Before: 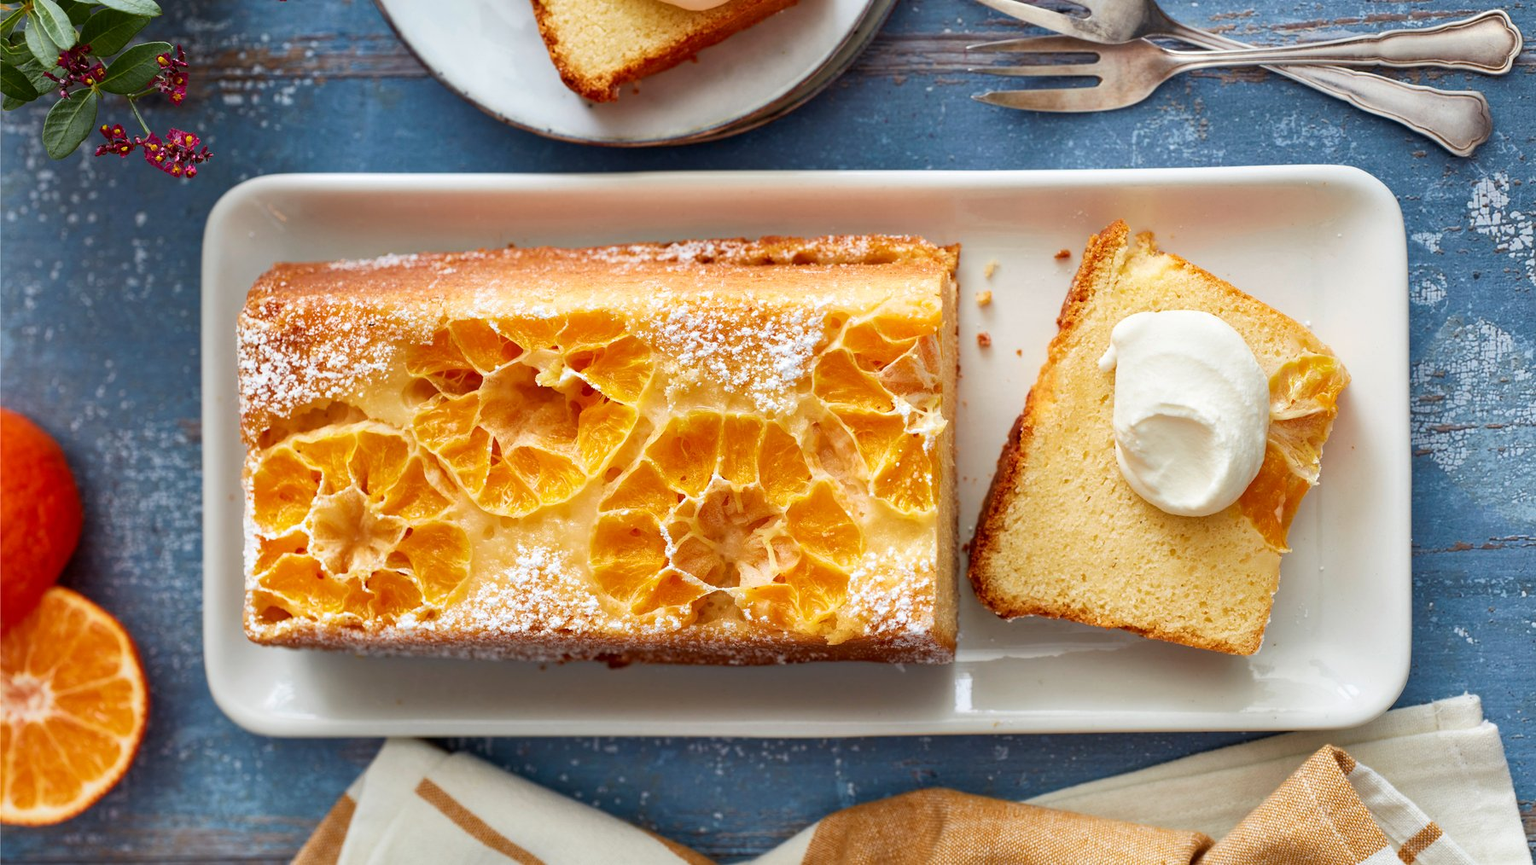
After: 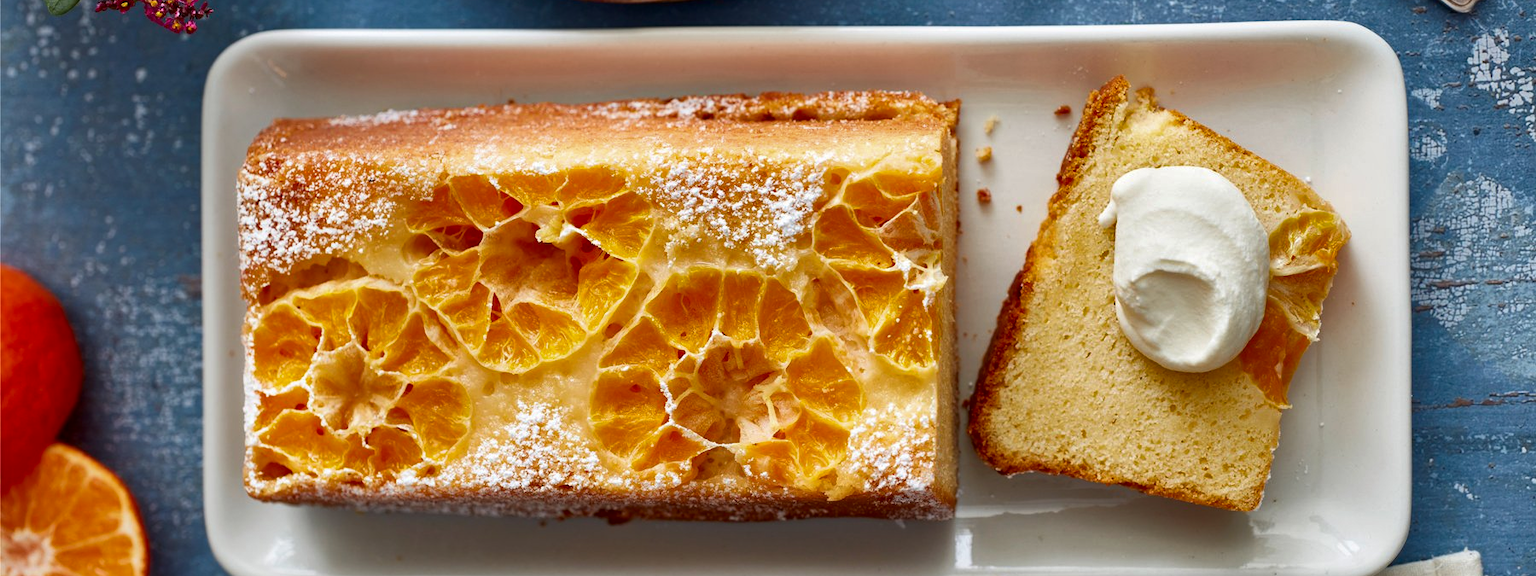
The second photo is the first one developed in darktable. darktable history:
contrast brightness saturation: brightness -0.096
crop: top 16.683%, bottom 16.698%
shadows and highlights: radius 109.33, shadows 44.77, highlights -67.84, low approximation 0.01, soften with gaussian
